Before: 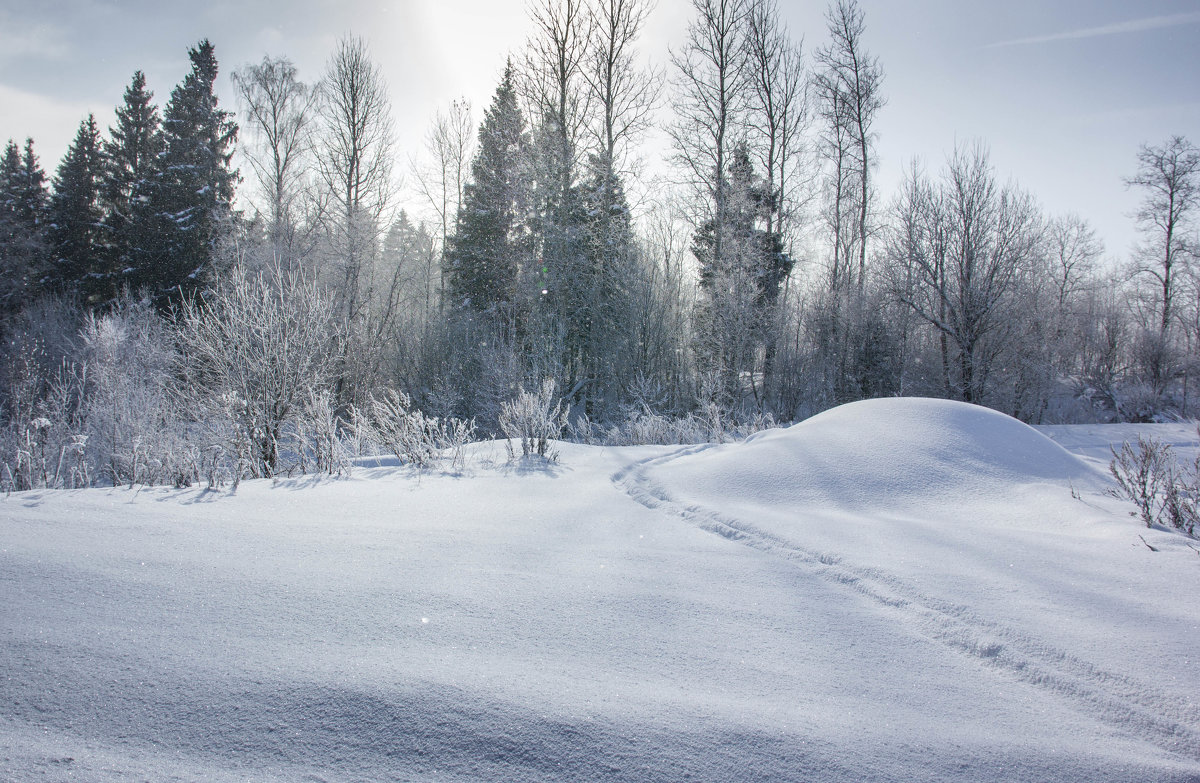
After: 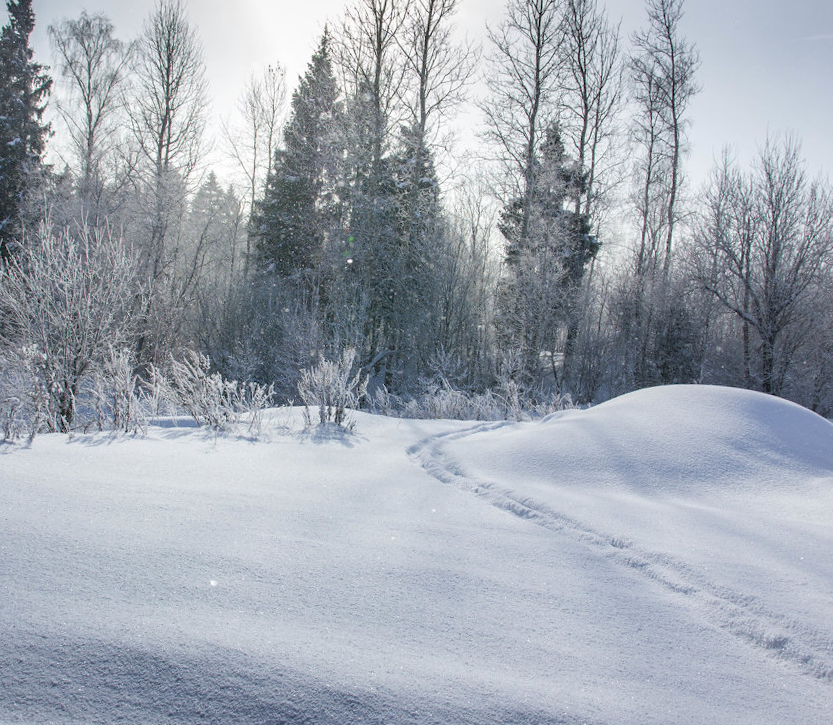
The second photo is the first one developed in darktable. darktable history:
crop and rotate: angle -2.95°, left 14.135%, top 0.019%, right 11.04%, bottom 0.093%
